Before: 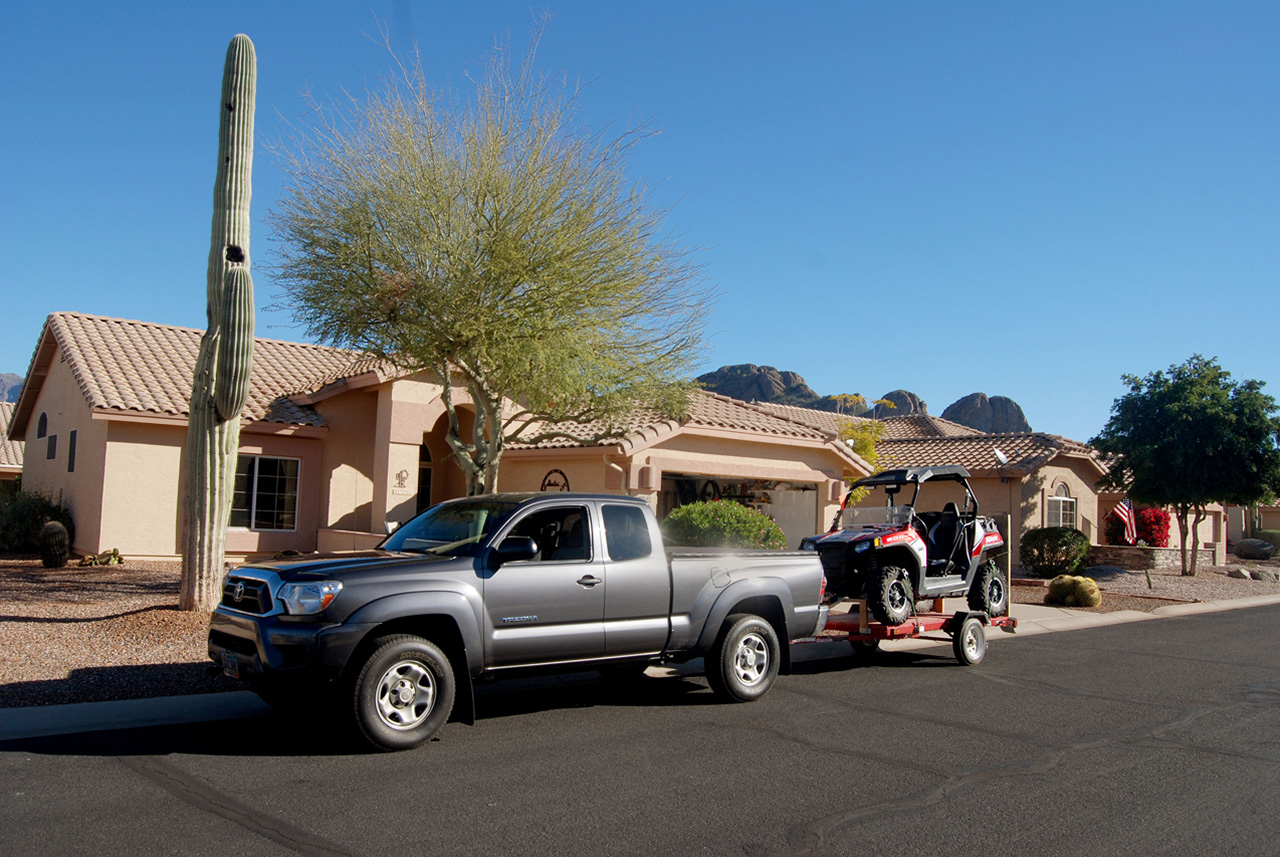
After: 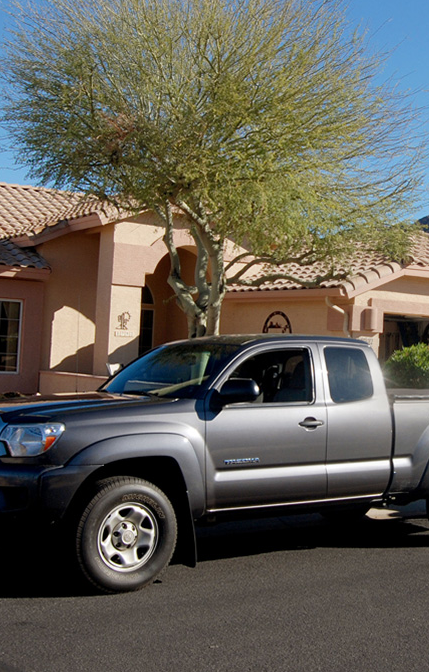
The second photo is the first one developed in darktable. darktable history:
exposure: compensate highlight preservation false
crop and rotate: left 21.77%, top 18.528%, right 44.676%, bottom 2.997%
